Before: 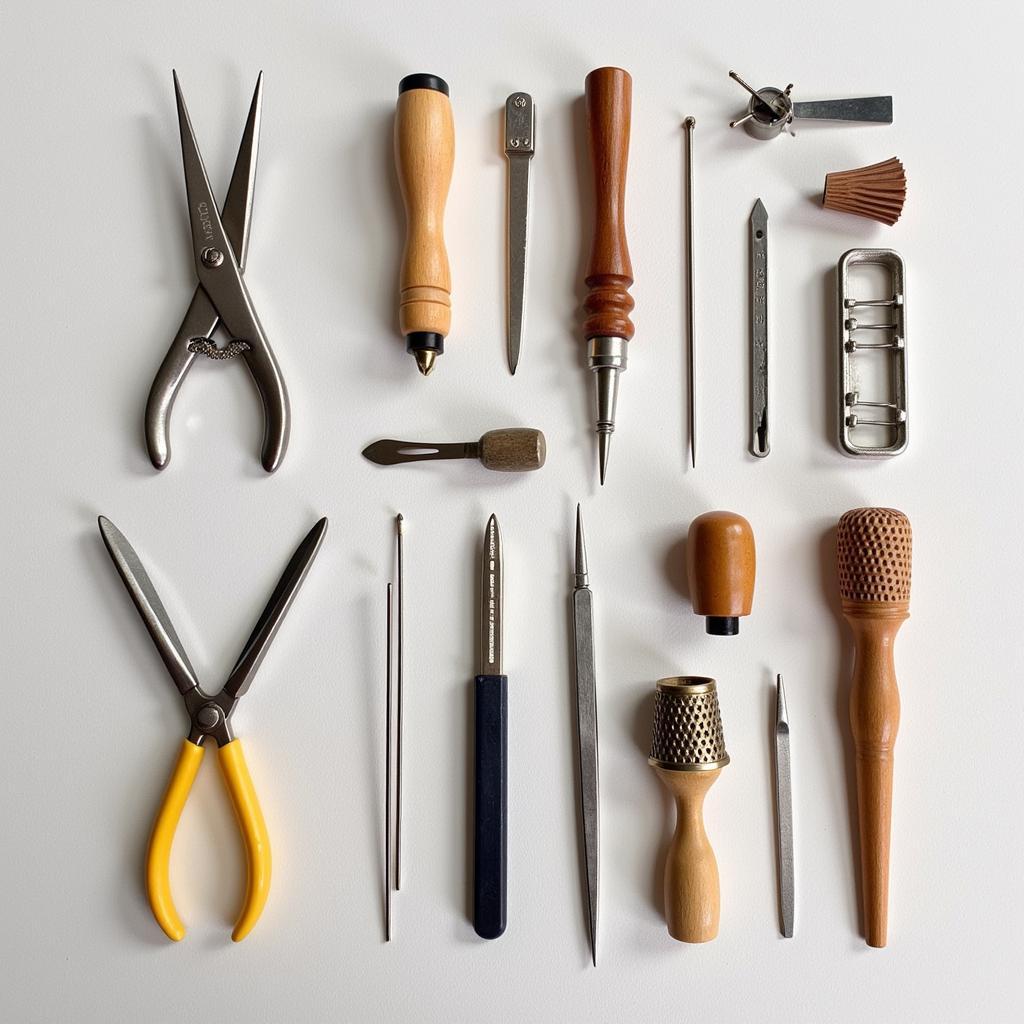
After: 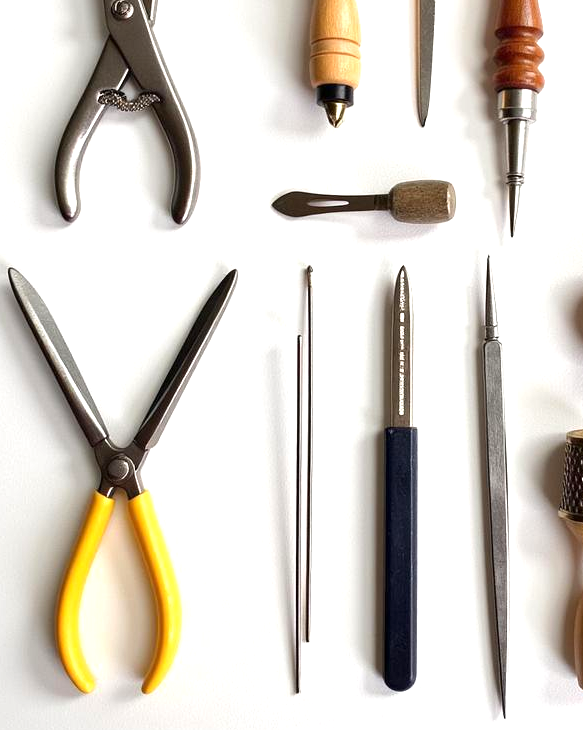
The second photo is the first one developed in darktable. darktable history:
exposure: exposure 0.754 EV, compensate highlight preservation false
crop: left 8.814%, top 24.234%, right 34.246%, bottom 4.455%
